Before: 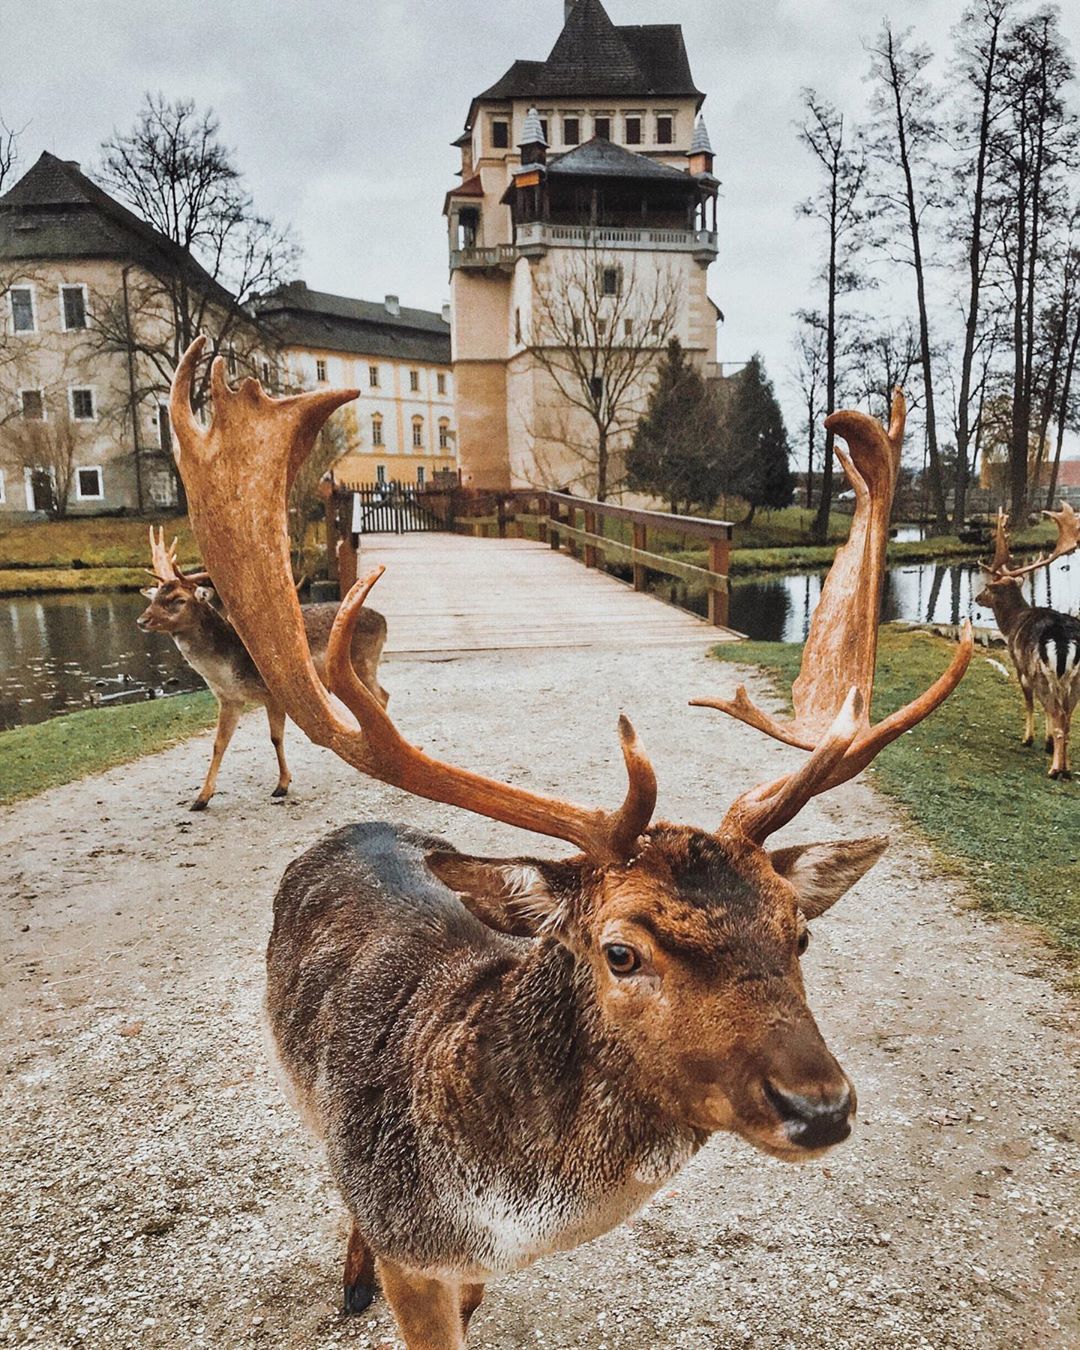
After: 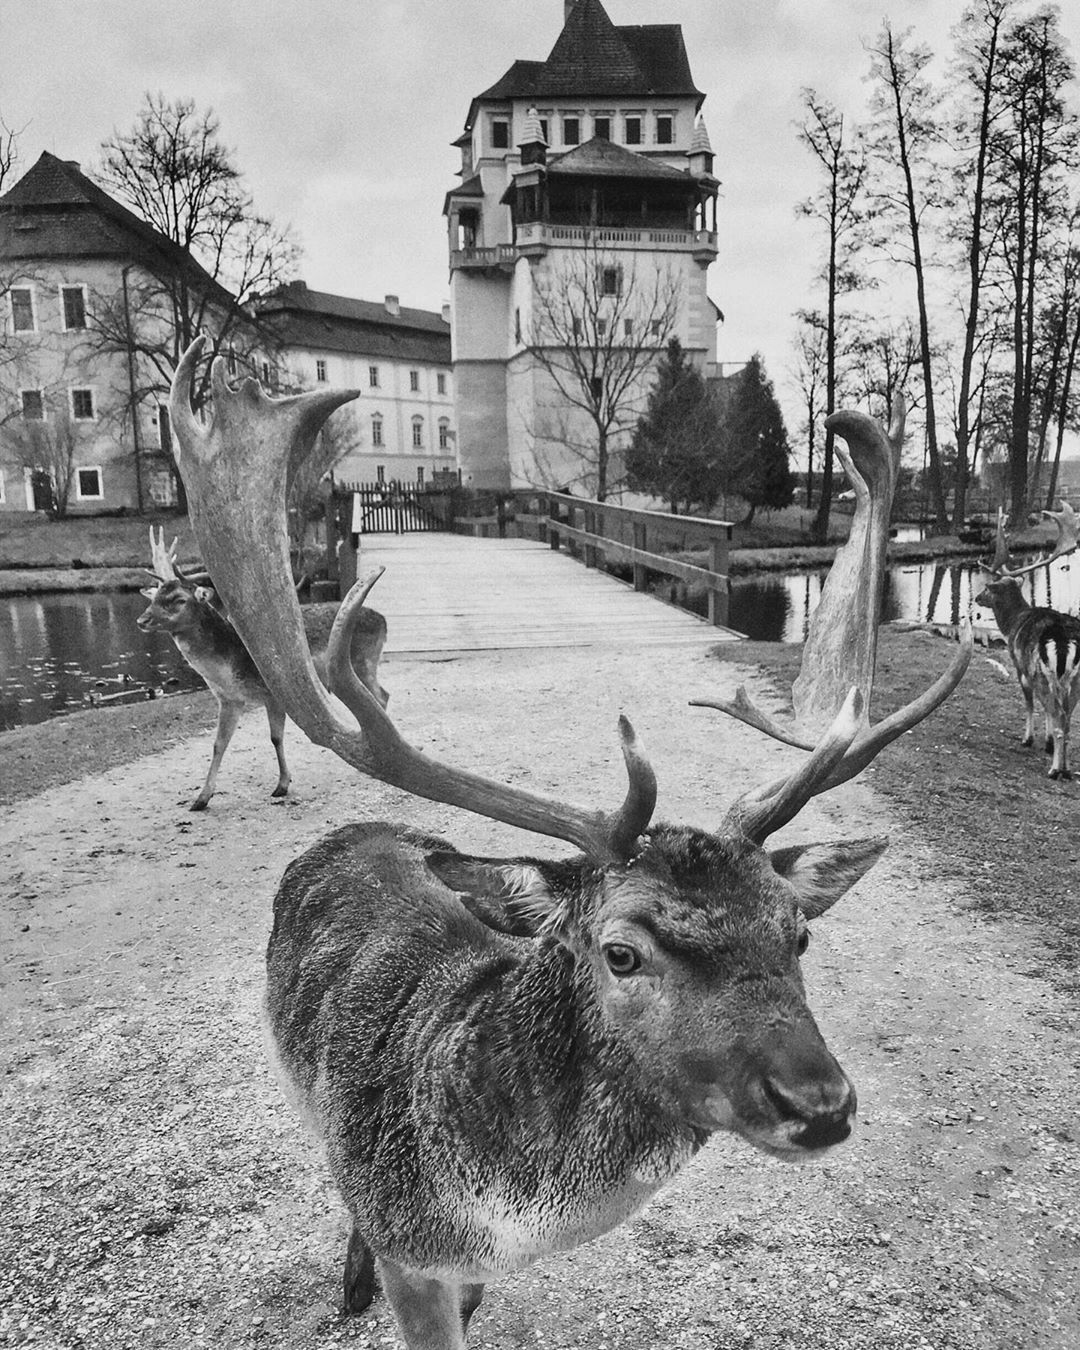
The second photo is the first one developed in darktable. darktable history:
monochrome: a -3.63, b -0.465
color zones: curves: ch1 [(0, 0.292) (0.001, 0.292) (0.2, 0.264) (0.4, 0.248) (0.6, 0.248) (0.8, 0.264) (0.999, 0.292) (1, 0.292)]
